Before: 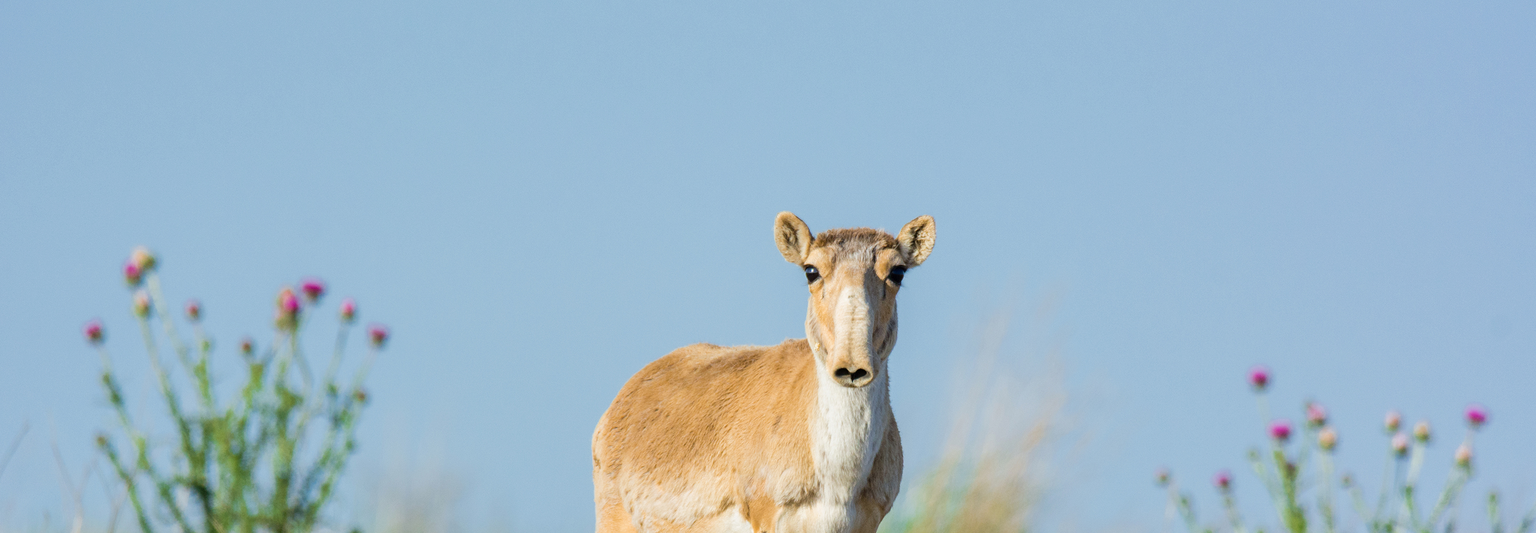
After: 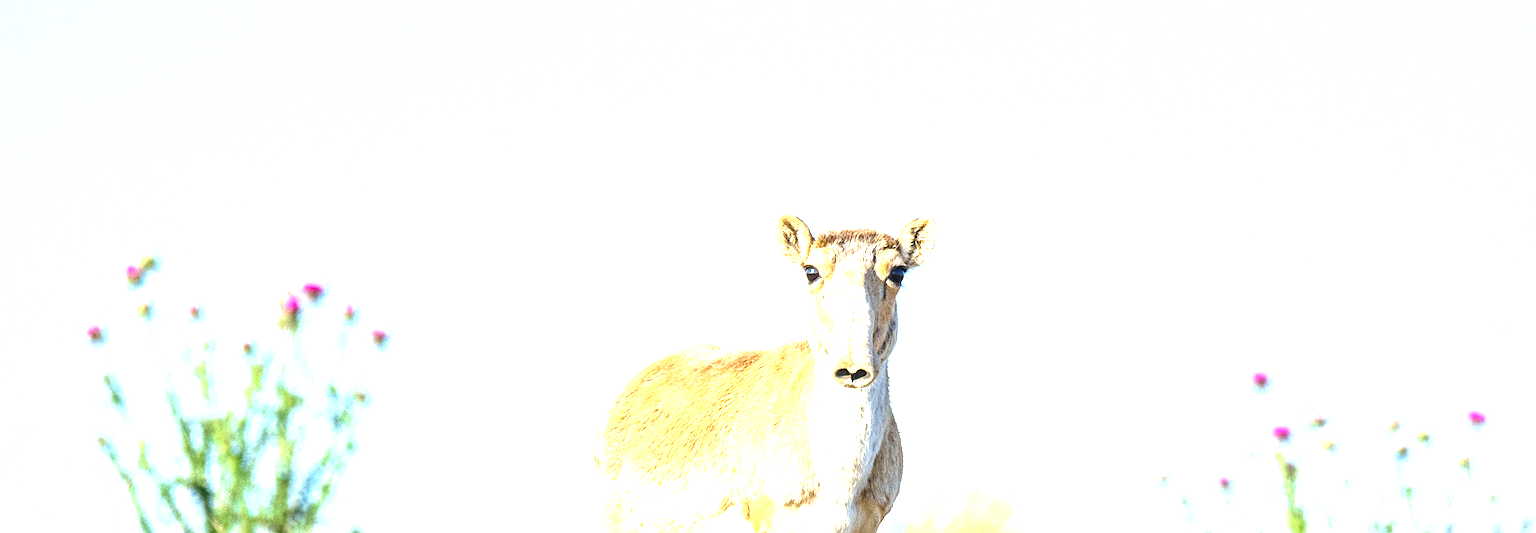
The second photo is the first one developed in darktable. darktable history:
exposure: black level correction 0.001, exposure 1.735 EV, compensate highlight preservation false
sharpen: on, module defaults
local contrast: on, module defaults
